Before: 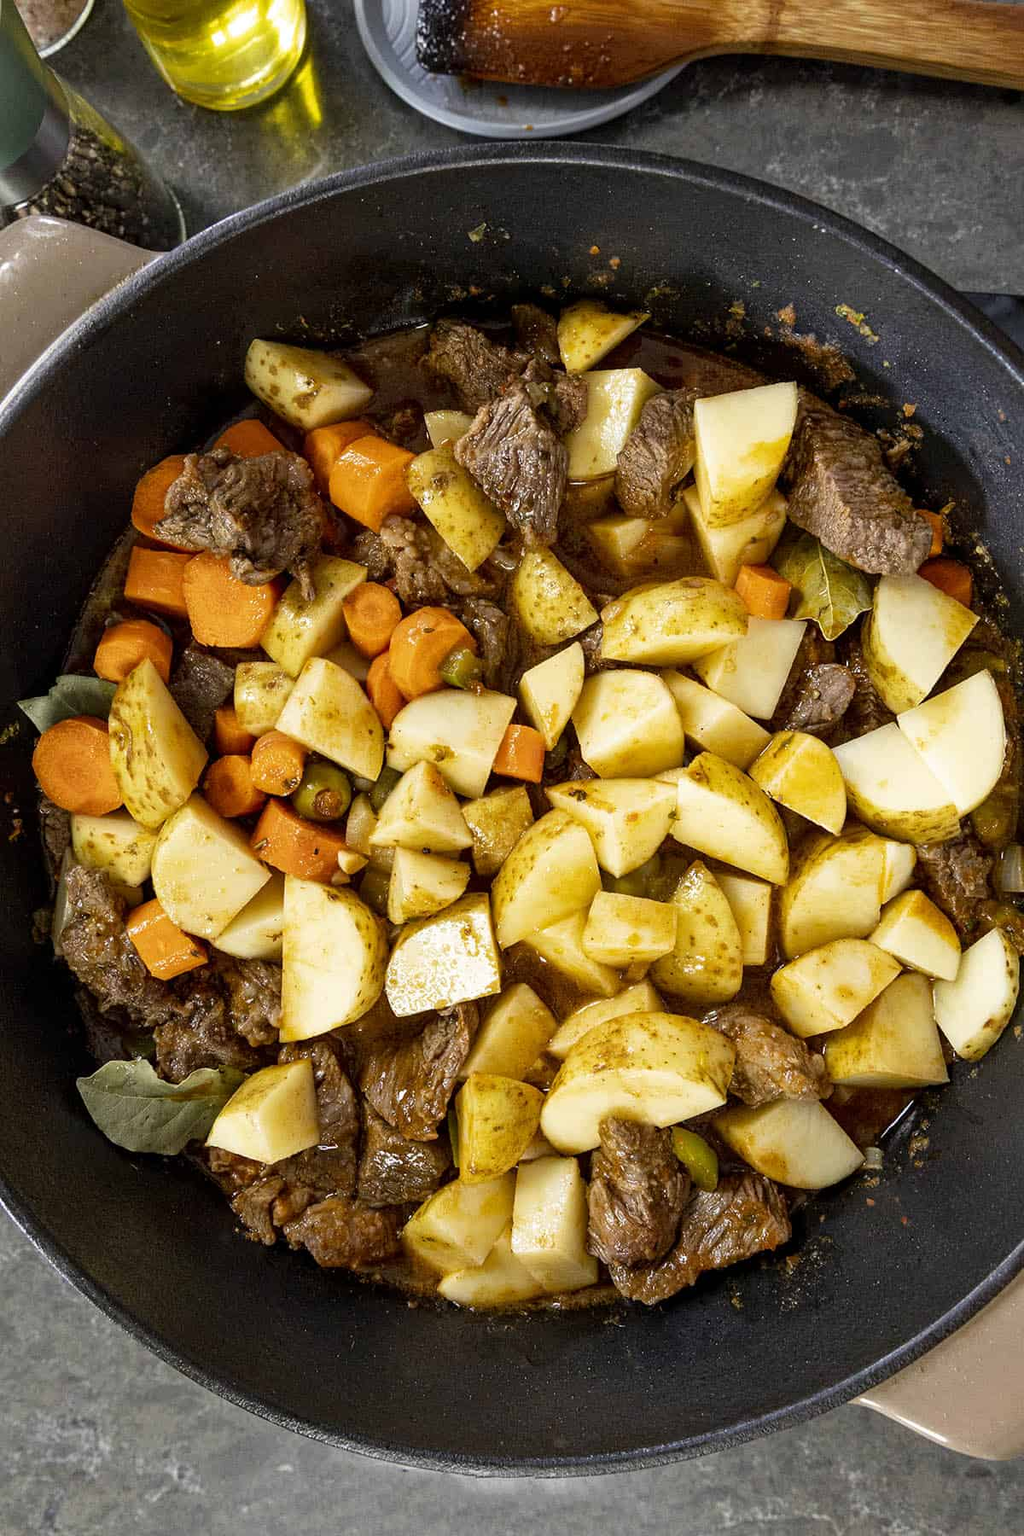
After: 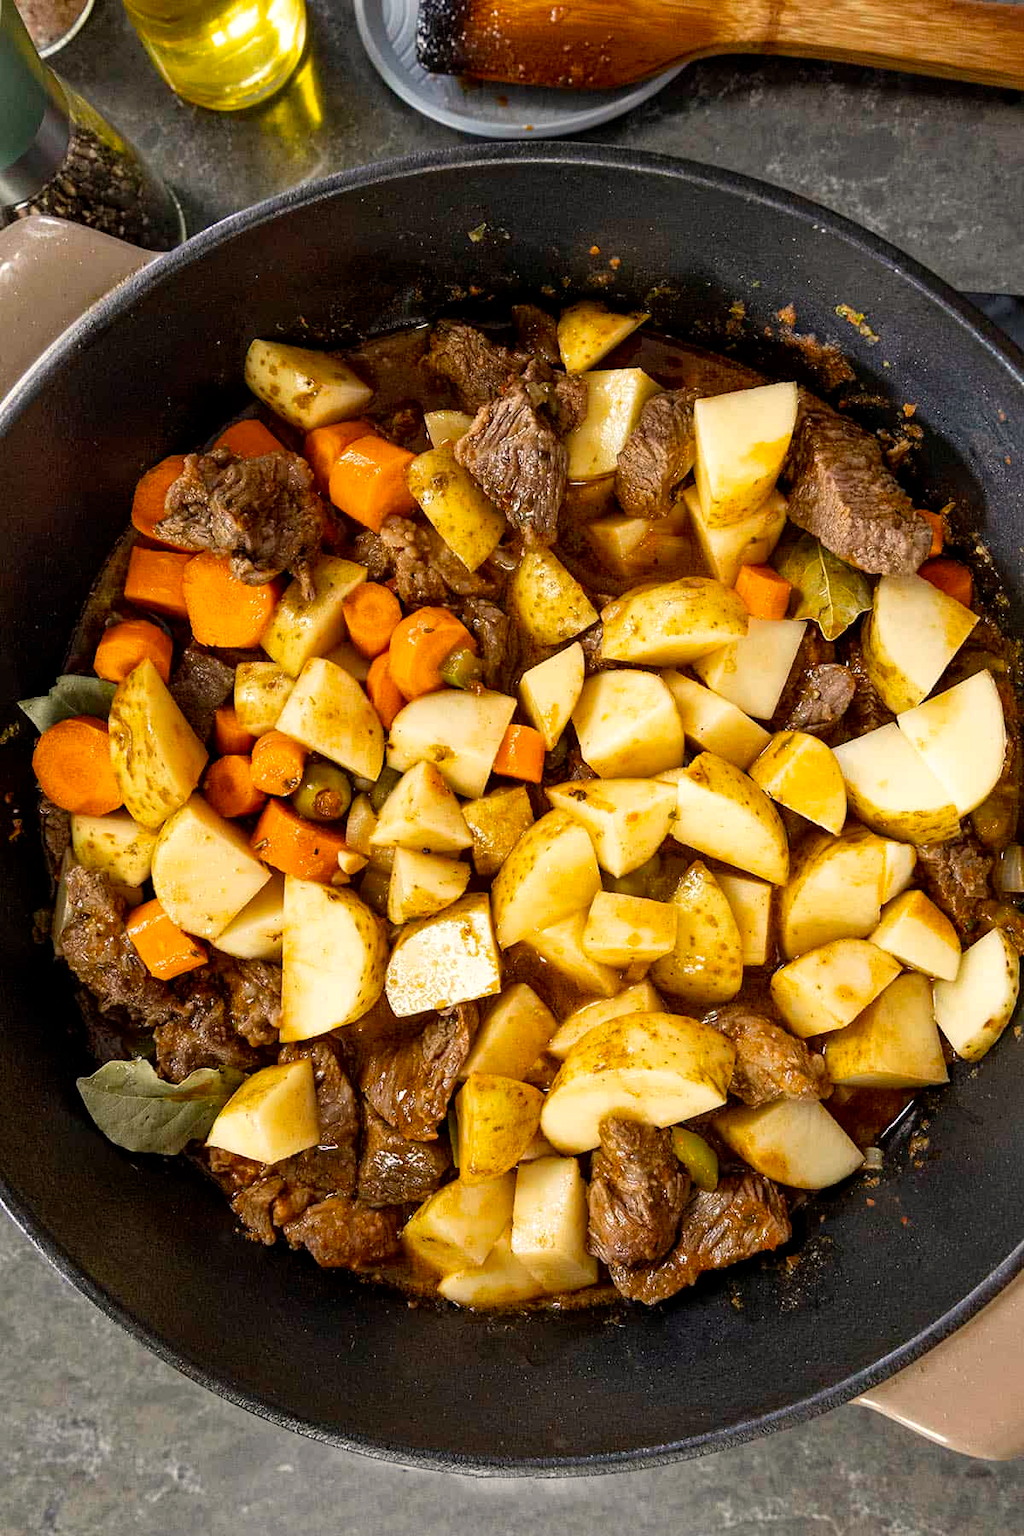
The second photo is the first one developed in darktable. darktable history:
color calibration: output R [1.063, -0.012, -0.003, 0], output G [0, 1.022, 0.021, 0], output B [-0.079, 0.047, 1, 0], illuminant custom, x 0.344, y 0.359, temperature 5043.57 K
levels: mode automatic
